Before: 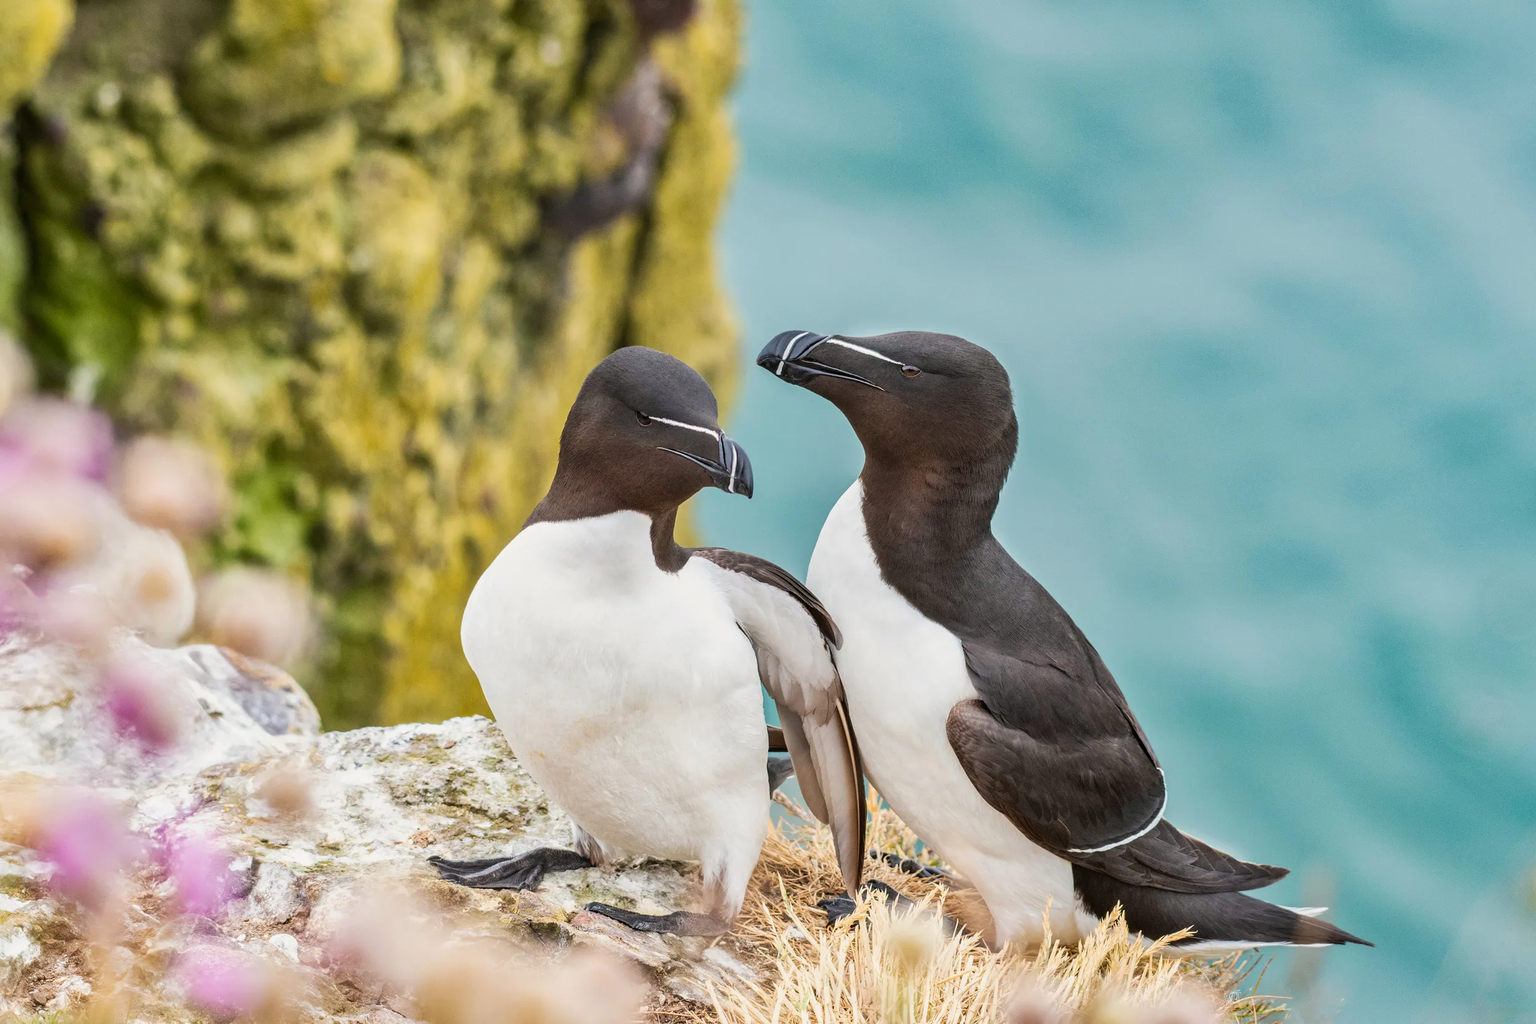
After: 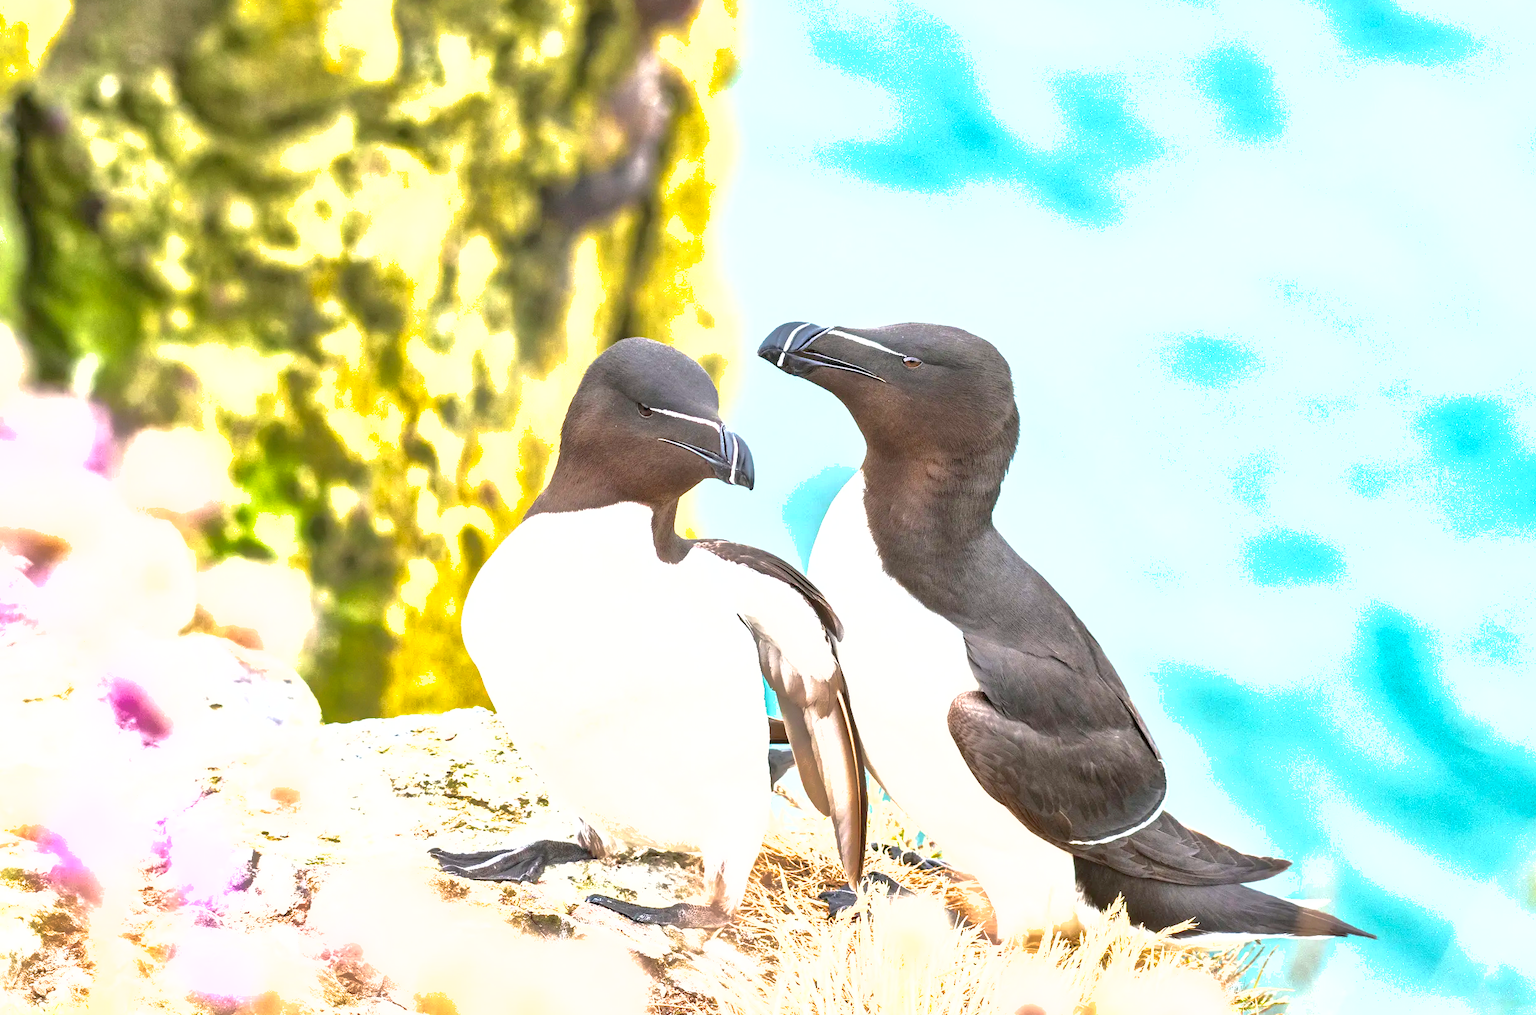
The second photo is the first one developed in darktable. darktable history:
crop: top 0.943%, right 0.091%
shadows and highlights: on, module defaults
exposure: black level correction 0, exposure 1.449 EV, compensate highlight preservation false
